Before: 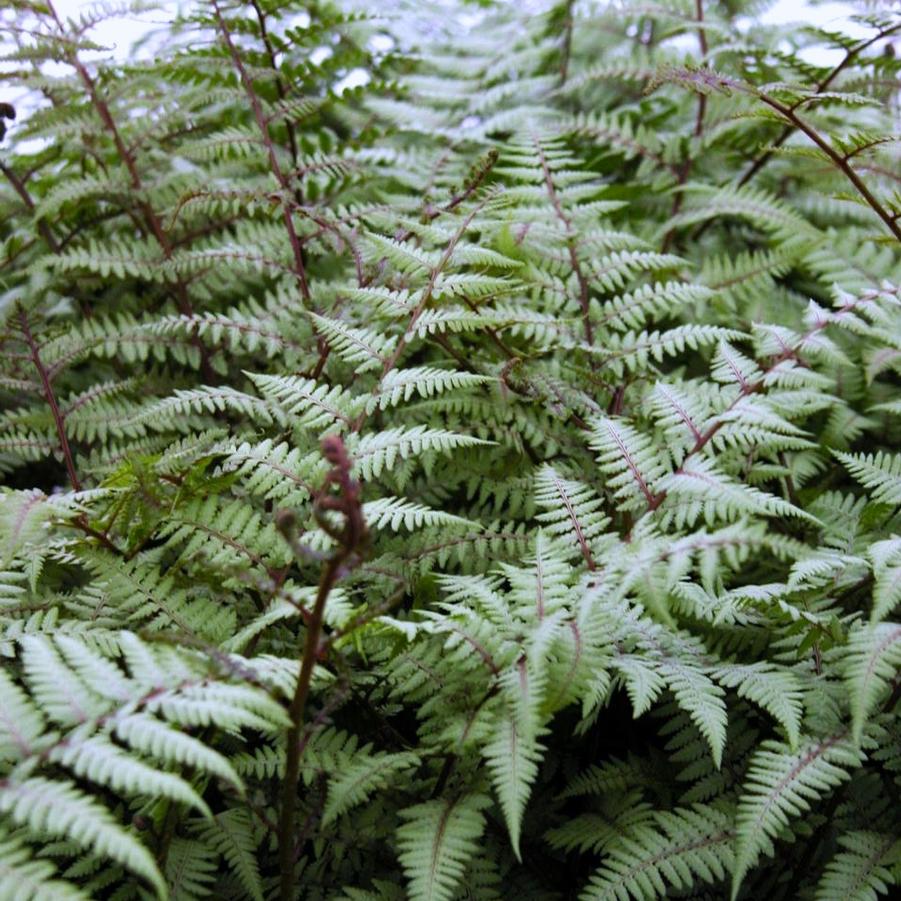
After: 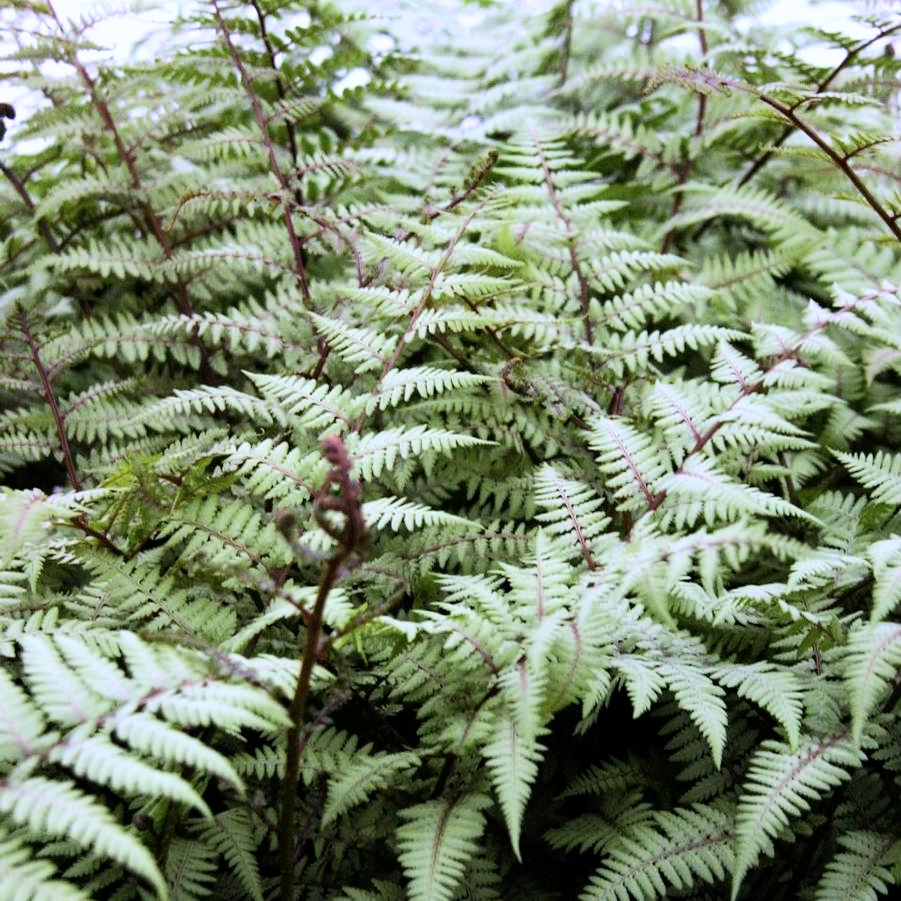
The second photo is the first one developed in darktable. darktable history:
tone curve: curves: ch0 [(0, 0) (0.004, 0.001) (0.133, 0.132) (0.325, 0.395) (0.455, 0.565) (0.832, 0.925) (1, 1)], color space Lab, independent channels, preserve colors none
